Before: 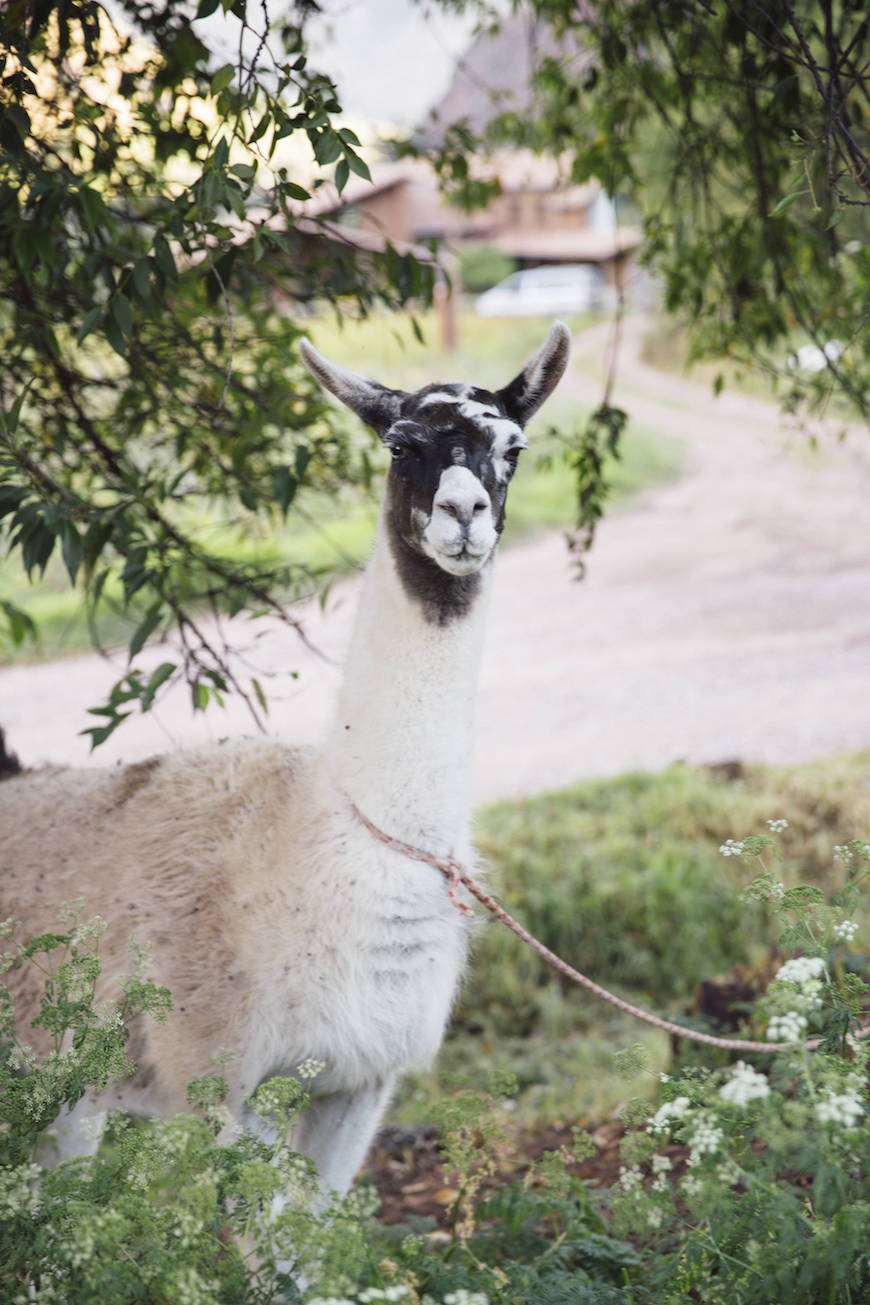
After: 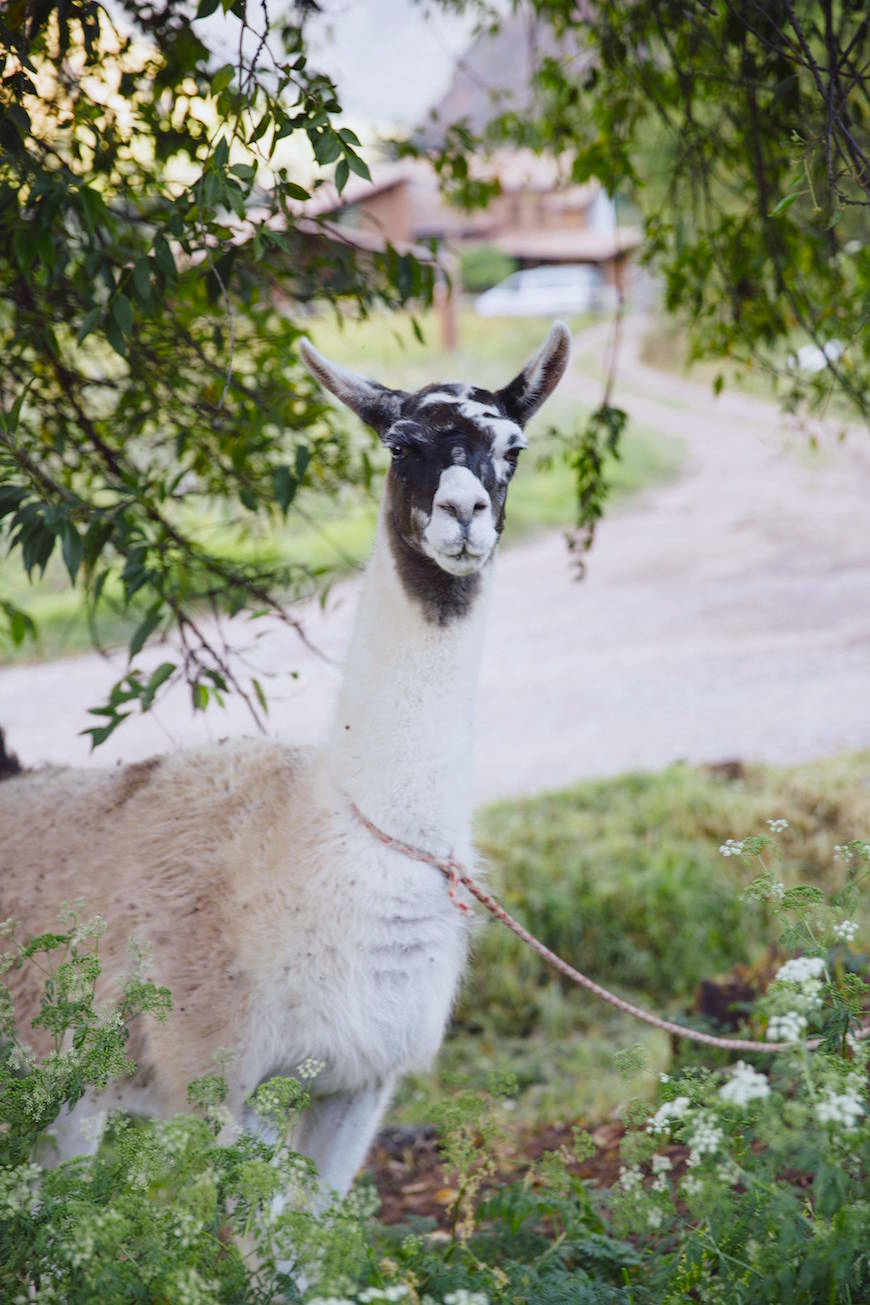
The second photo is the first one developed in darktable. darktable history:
white balance: red 0.983, blue 1.036
color balance rgb: perceptual saturation grading › global saturation 35%, perceptual saturation grading › highlights -30%, perceptual saturation grading › shadows 35%, perceptual brilliance grading › global brilliance 3%, perceptual brilliance grading › highlights -3%, perceptual brilliance grading › shadows 3%
exposure: exposure -0.153 EV, compensate highlight preservation false
